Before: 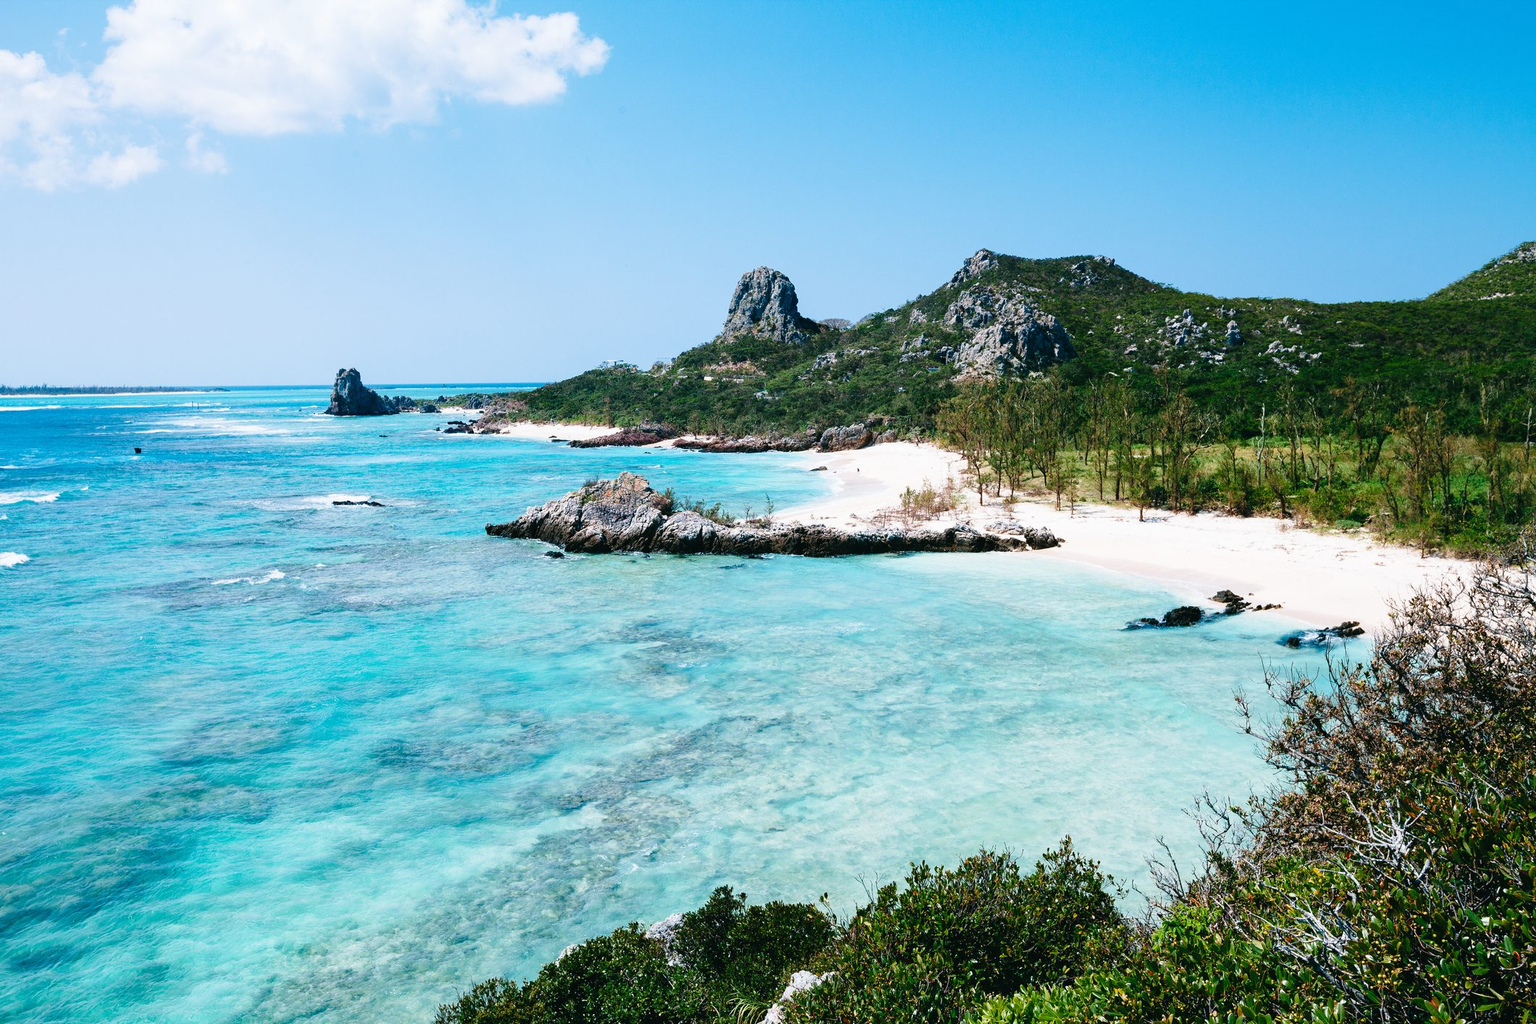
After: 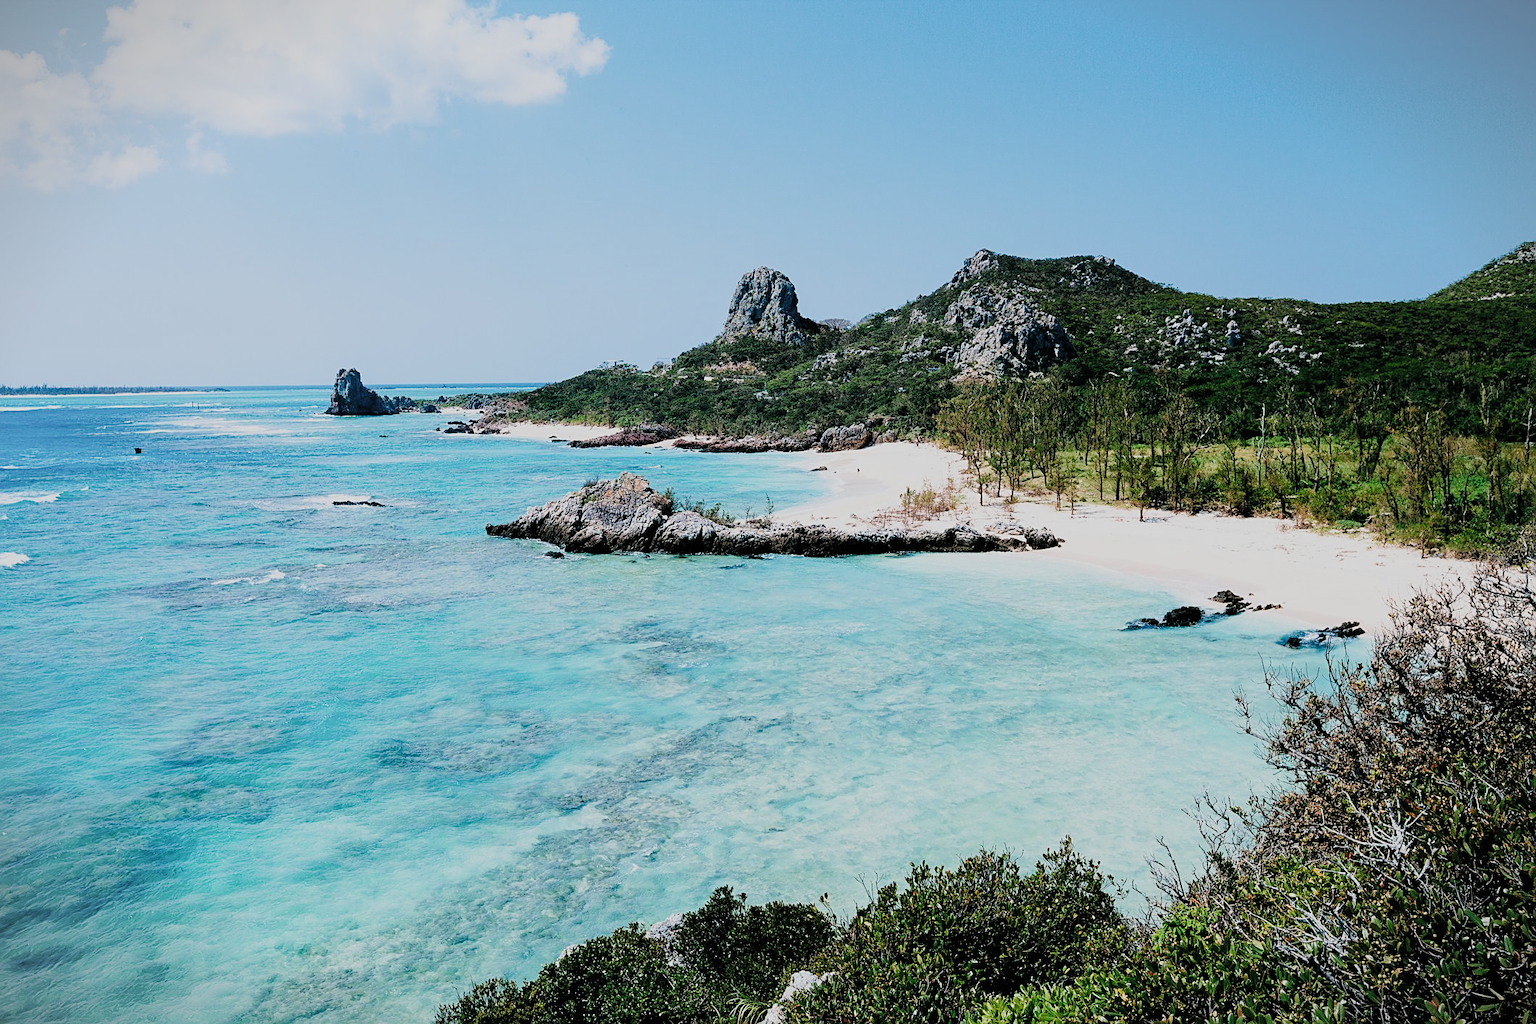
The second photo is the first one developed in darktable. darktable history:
filmic rgb: black relative exposure -7.65 EV, white relative exposure 4.56 EV, hardness 3.61, contrast 1.05, color science v4 (2020), contrast in shadows soft, contrast in highlights soft
vignetting: fall-off start 100.69%, width/height ratio 1.305
sharpen: on, module defaults
